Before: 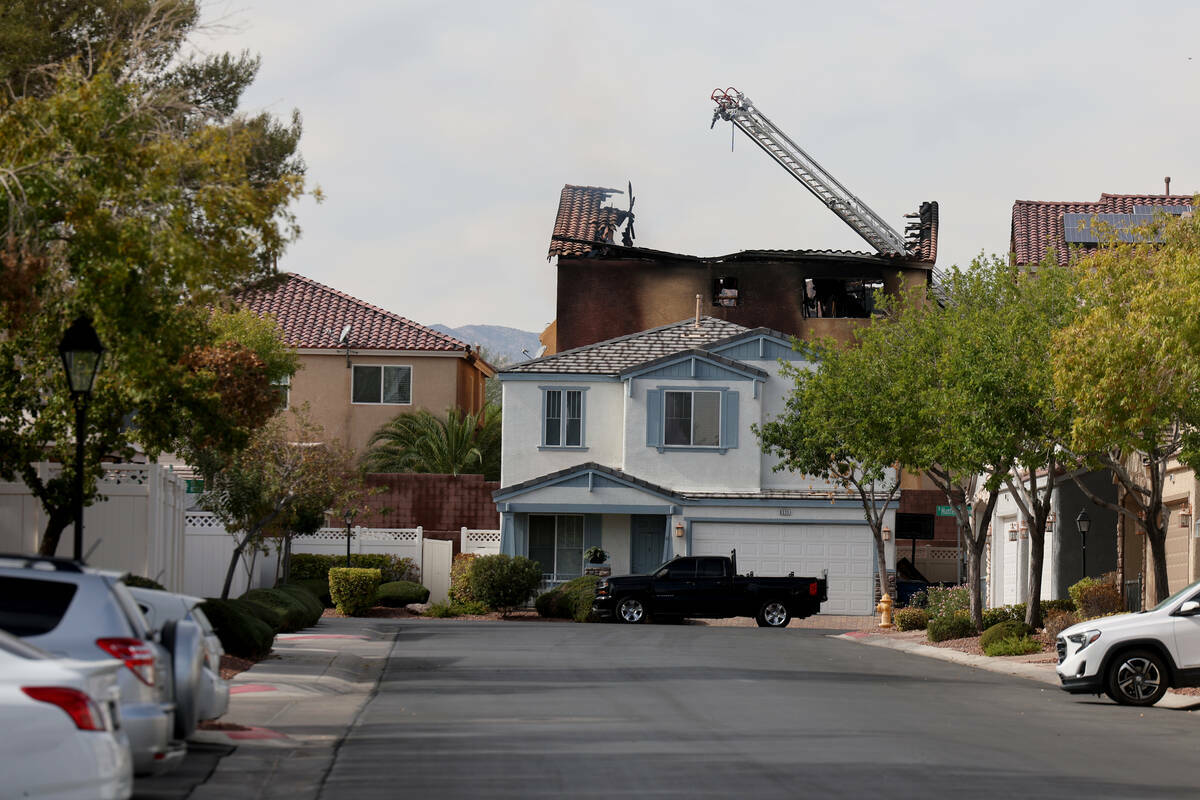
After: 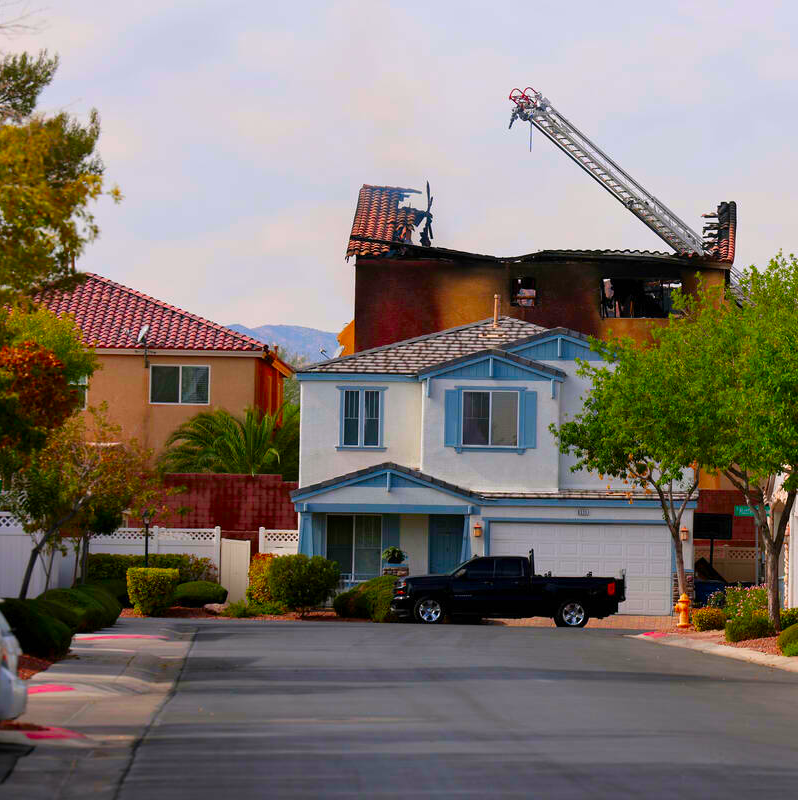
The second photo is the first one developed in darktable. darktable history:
color correction: highlights a* 1.59, highlights b* -1.7, saturation 2.48
crop: left 16.899%, right 16.556%
